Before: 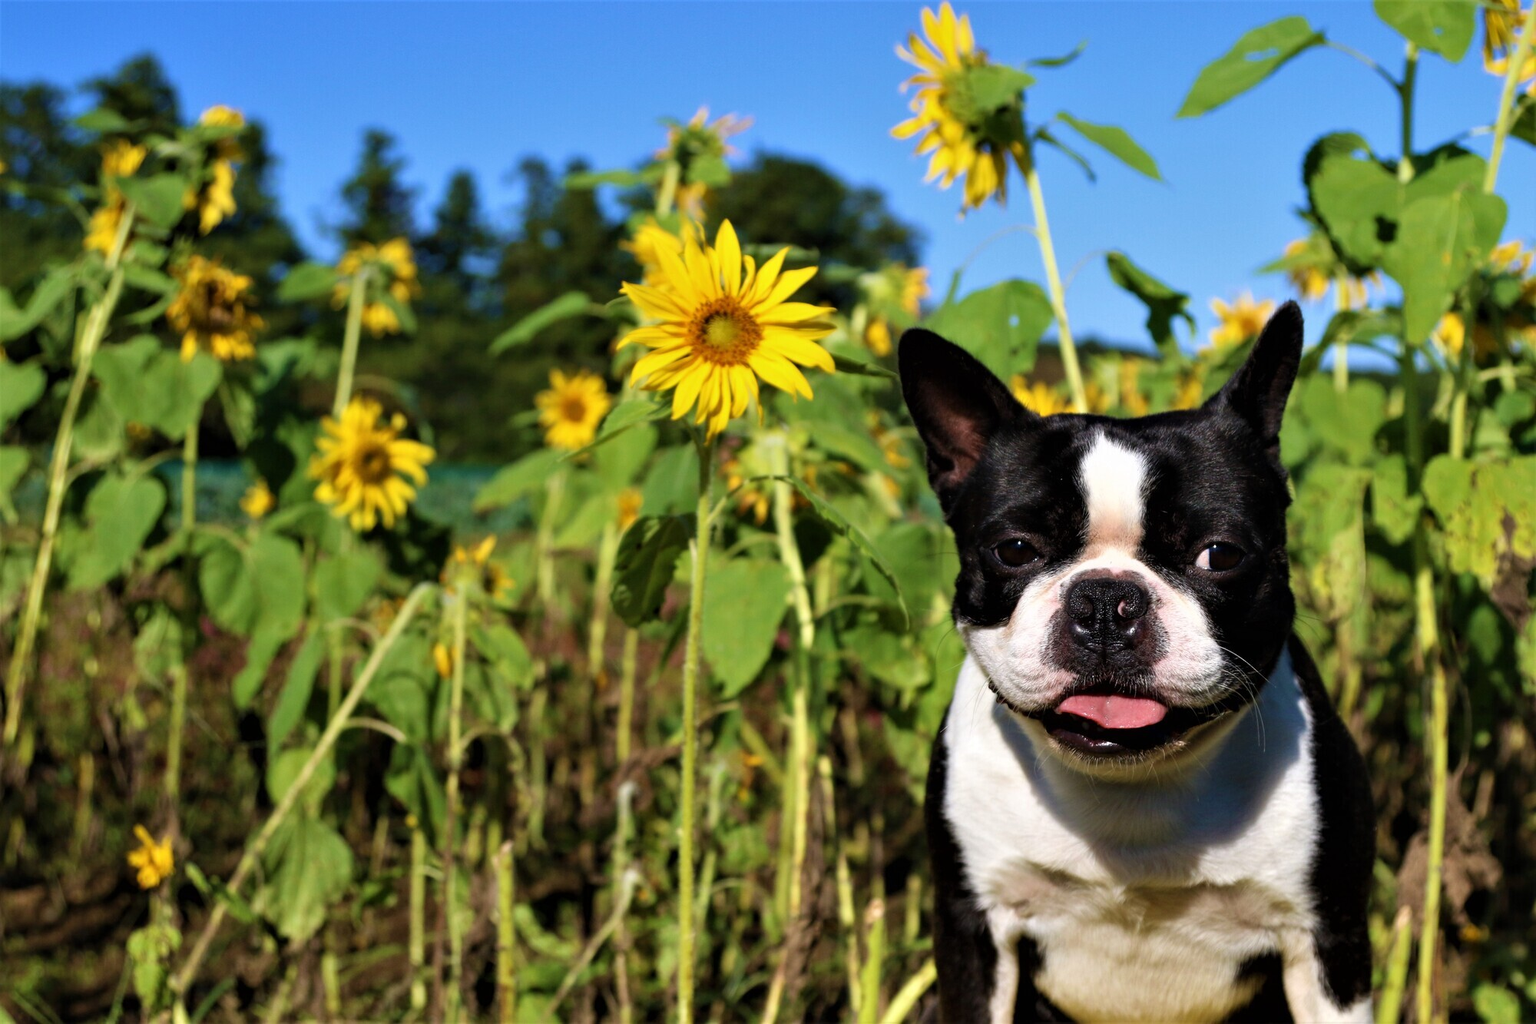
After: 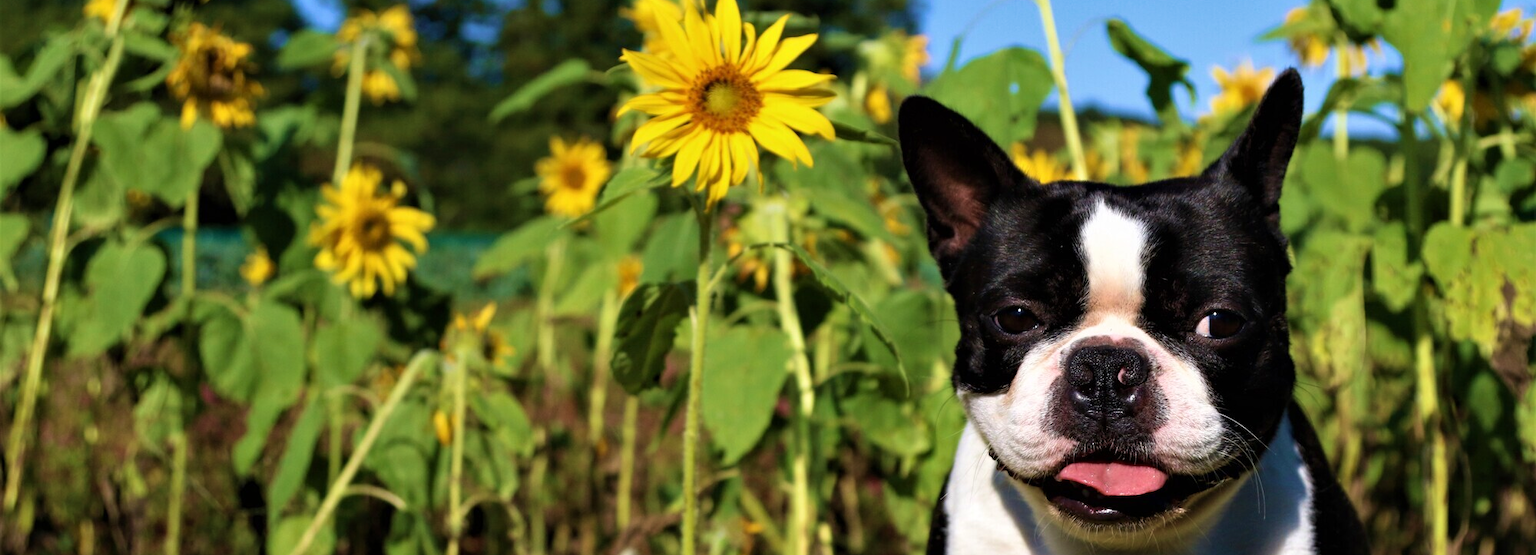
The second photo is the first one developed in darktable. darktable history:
crop and rotate: top 22.751%, bottom 22.979%
velvia: on, module defaults
